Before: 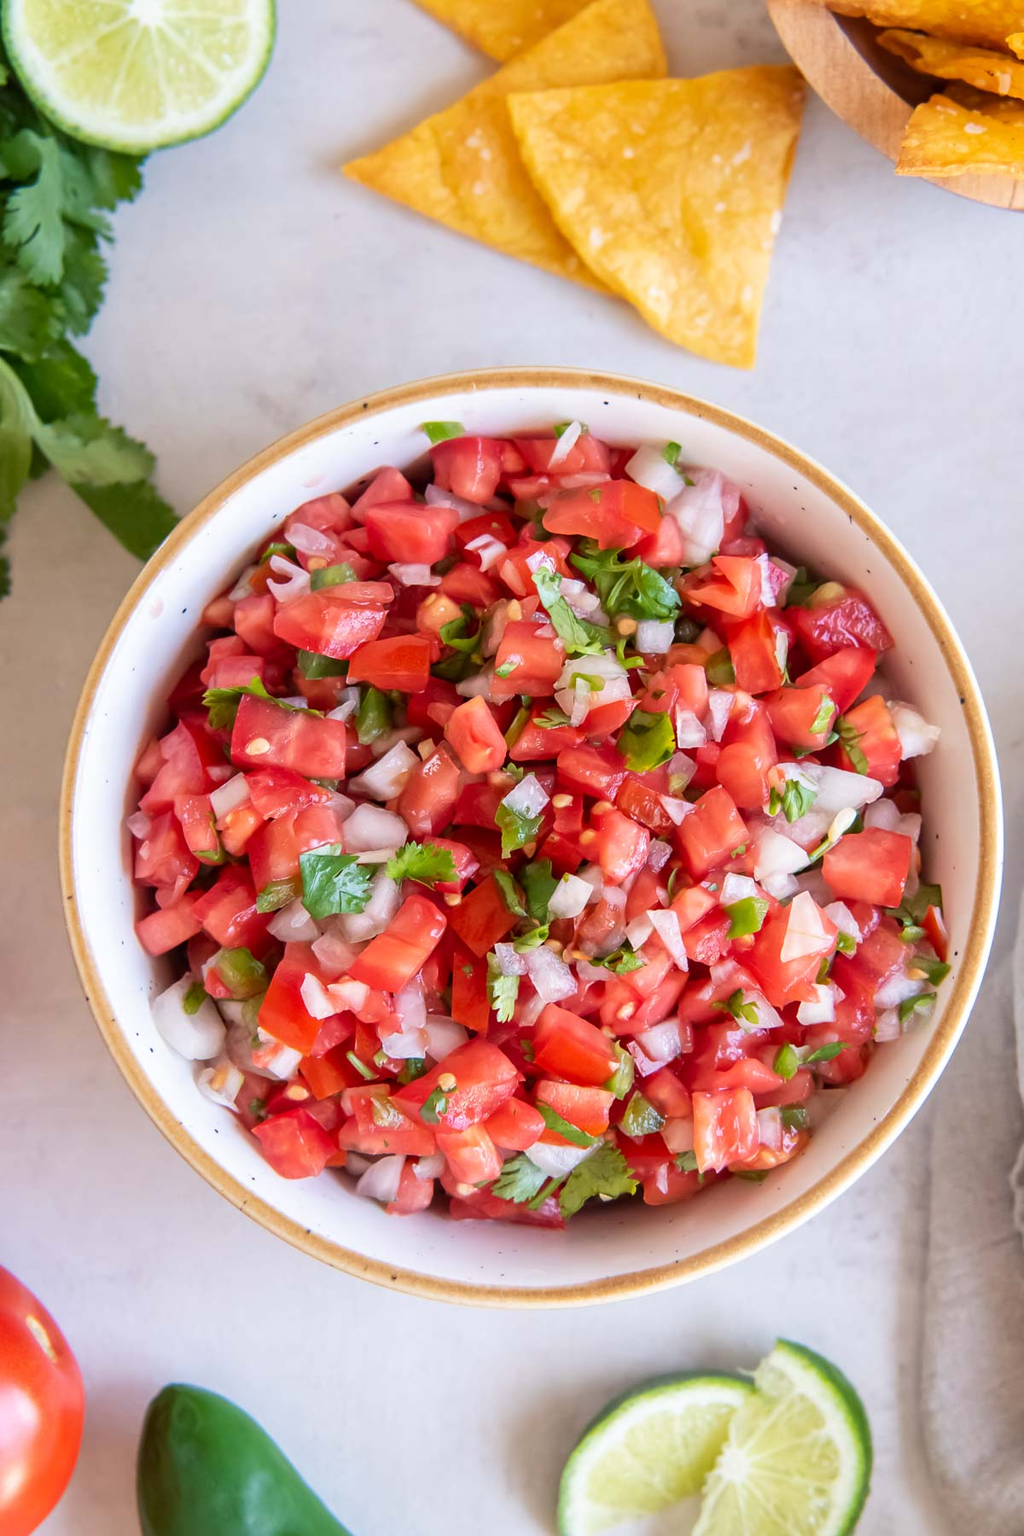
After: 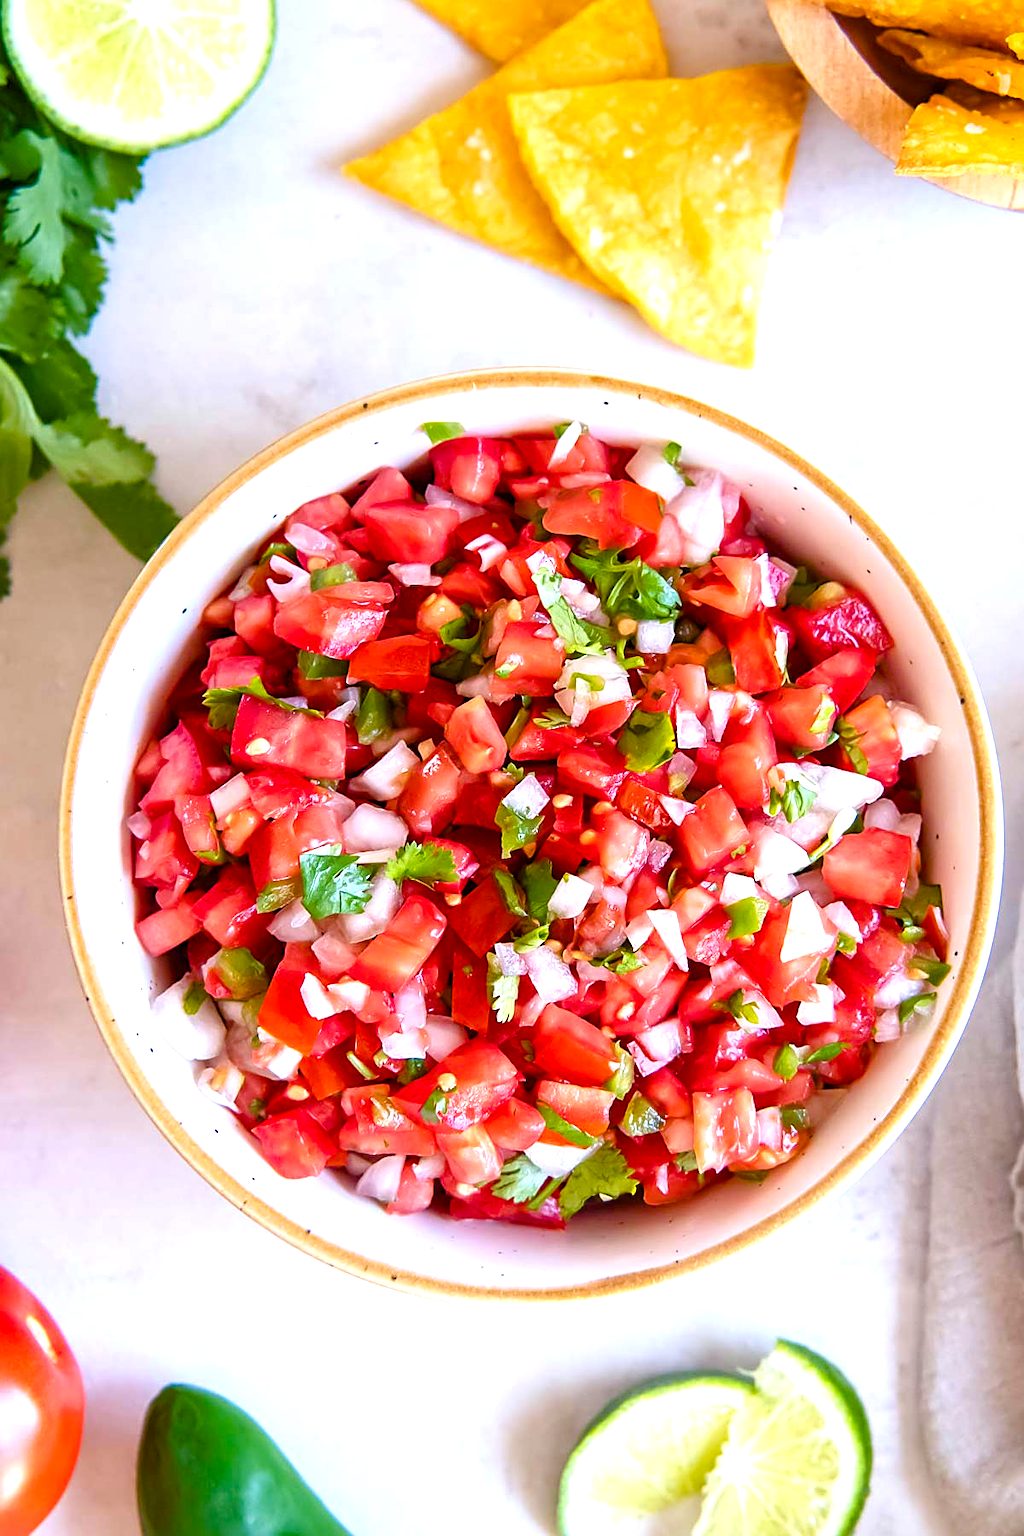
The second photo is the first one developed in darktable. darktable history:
sharpen: on, module defaults
white balance: red 0.976, blue 1.04
color balance rgb: linear chroma grading › shadows -2.2%, linear chroma grading › highlights -15%, linear chroma grading › global chroma -10%, linear chroma grading › mid-tones -10%, perceptual saturation grading › global saturation 45%, perceptual saturation grading › highlights -50%, perceptual saturation grading › shadows 30%, perceptual brilliance grading › global brilliance 18%, global vibrance 45%
